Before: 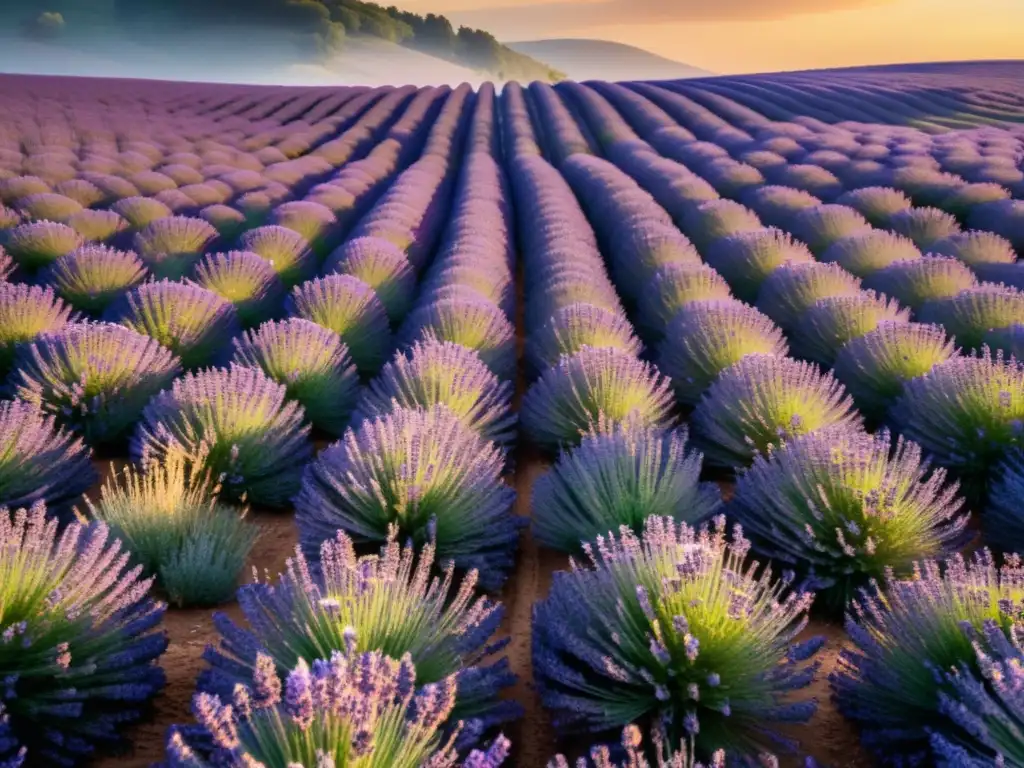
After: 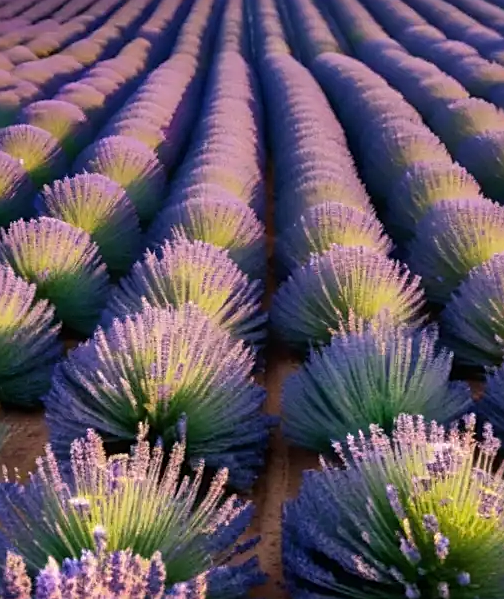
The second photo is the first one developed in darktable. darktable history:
sharpen: on, module defaults
crop and rotate: angle 0.023°, left 24.421%, top 13.194%, right 26.27%, bottom 8.665%
tone equalizer: edges refinement/feathering 500, mask exposure compensation -1.57 EV, preserve details no
